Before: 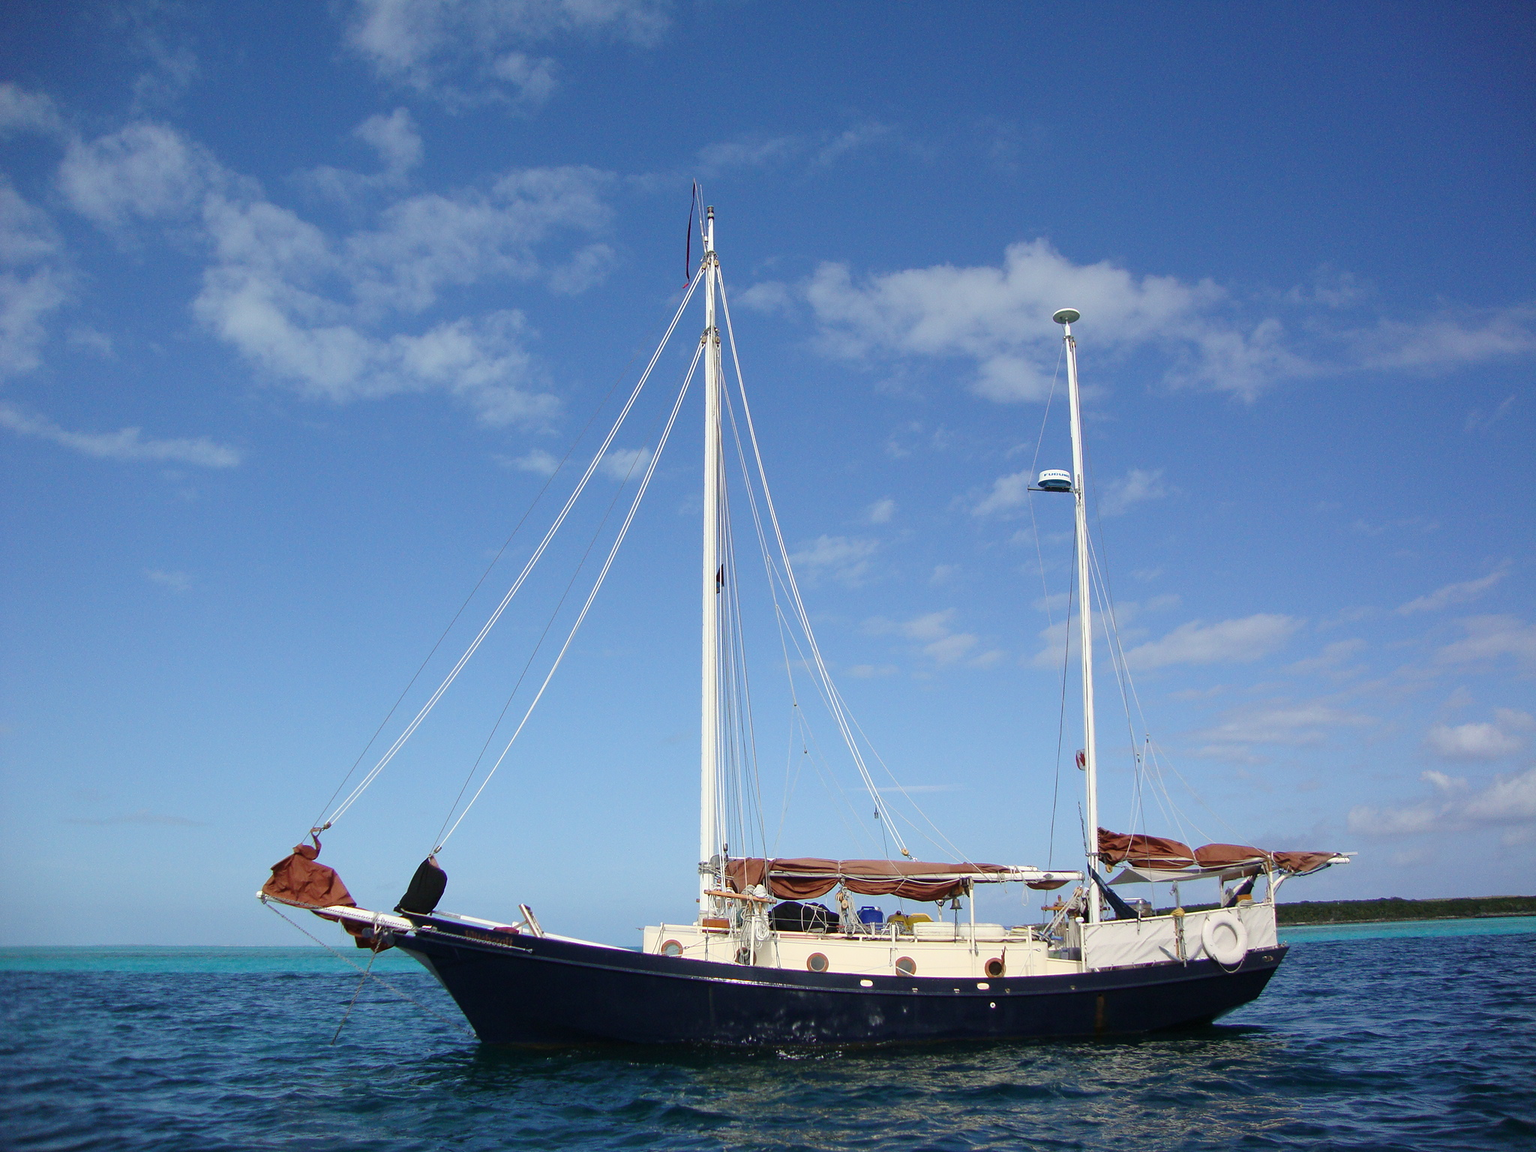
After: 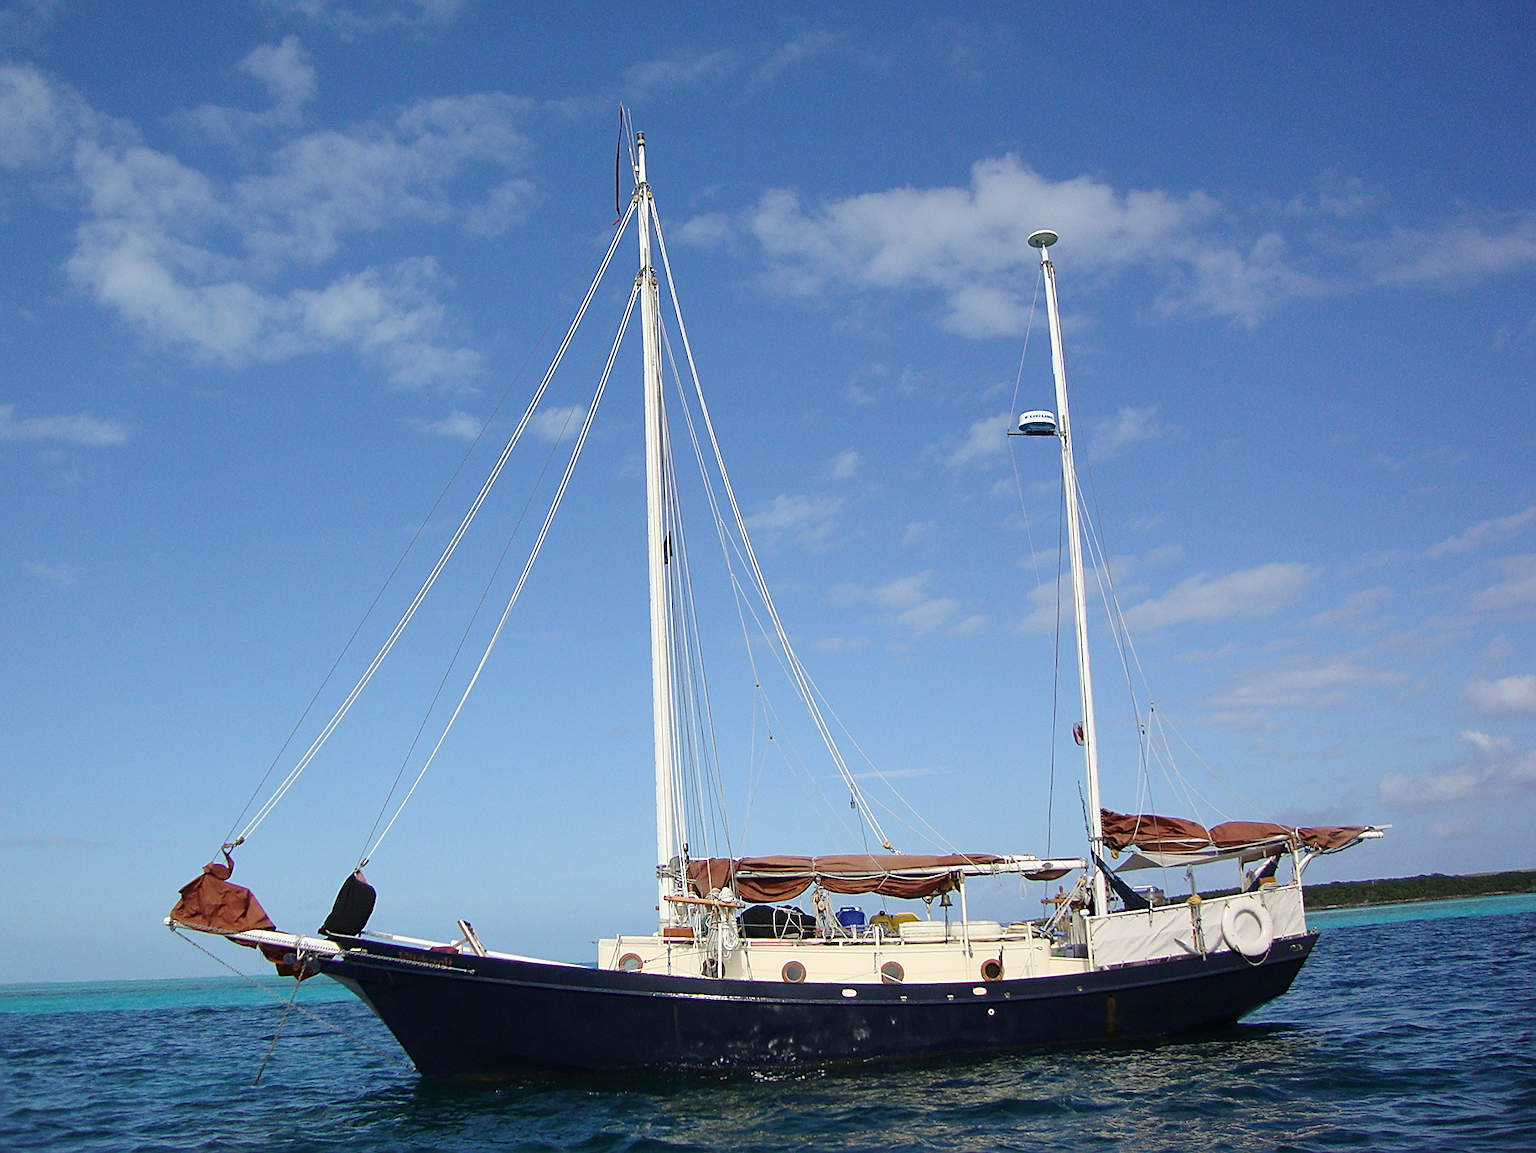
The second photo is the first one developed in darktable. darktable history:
sharpen: on, module defaults
crop and rotate: angle 2.28°, left 5.821%, top 5.707%
